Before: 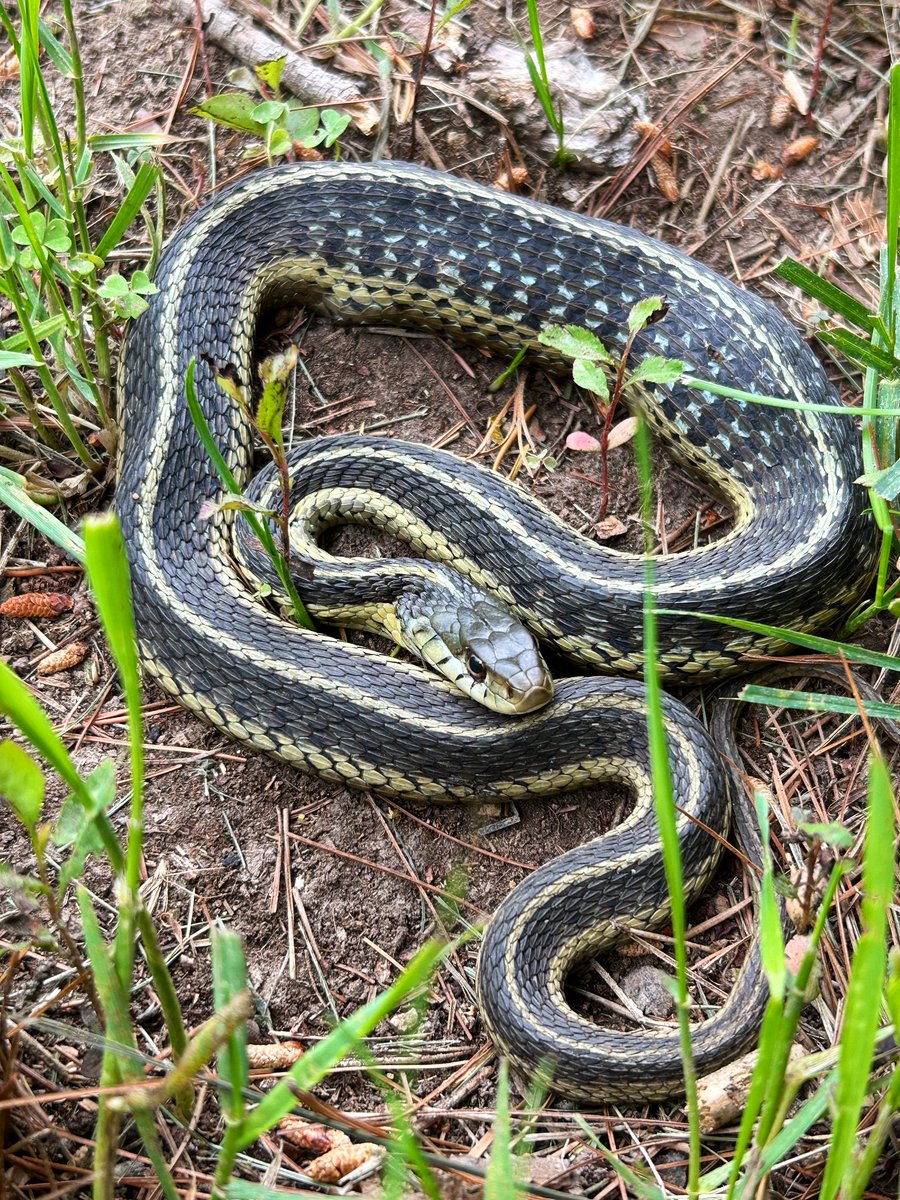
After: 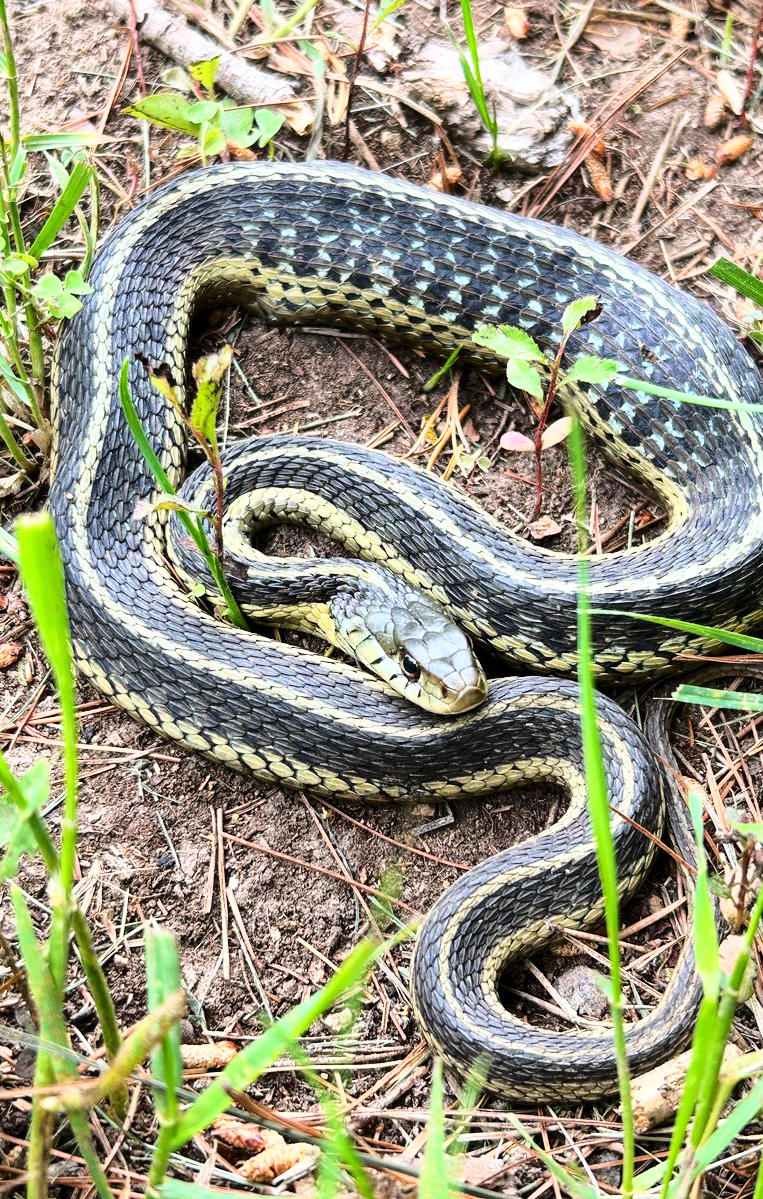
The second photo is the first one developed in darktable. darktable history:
crop: left 7.358%, right 7.797%
base curve: curves: ch0 [(0, 0) (0.028, 0.03) (0.121, 0.232) (0.46, 0.748) (0.859, 0.968) (1, 1)]
